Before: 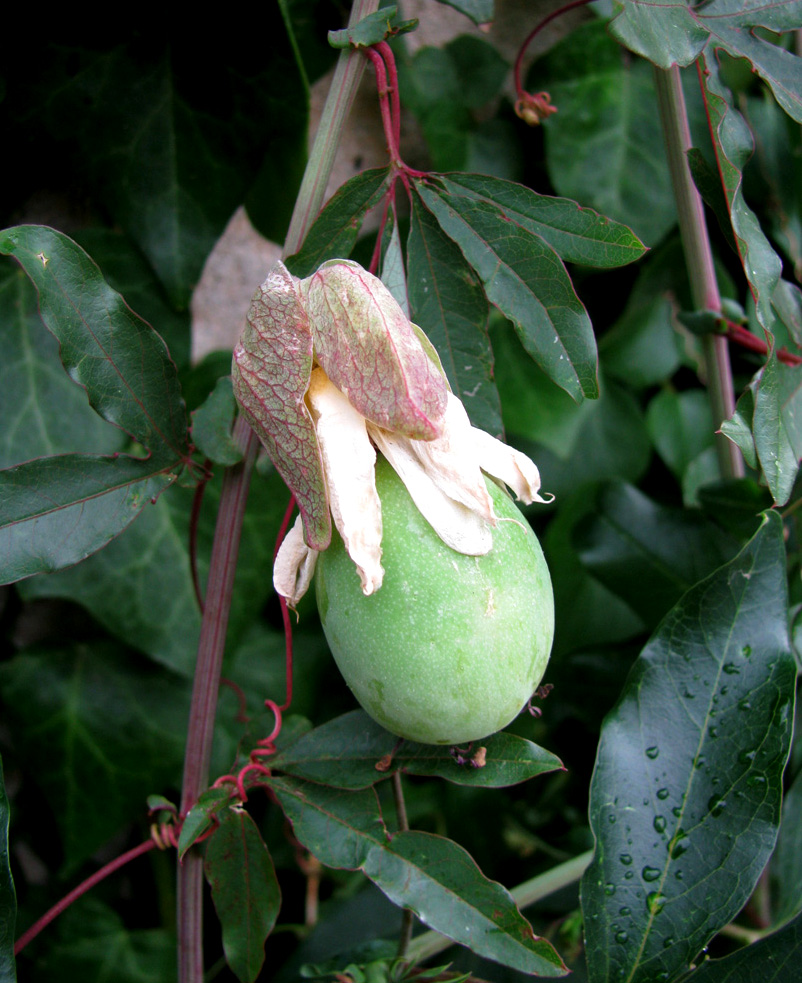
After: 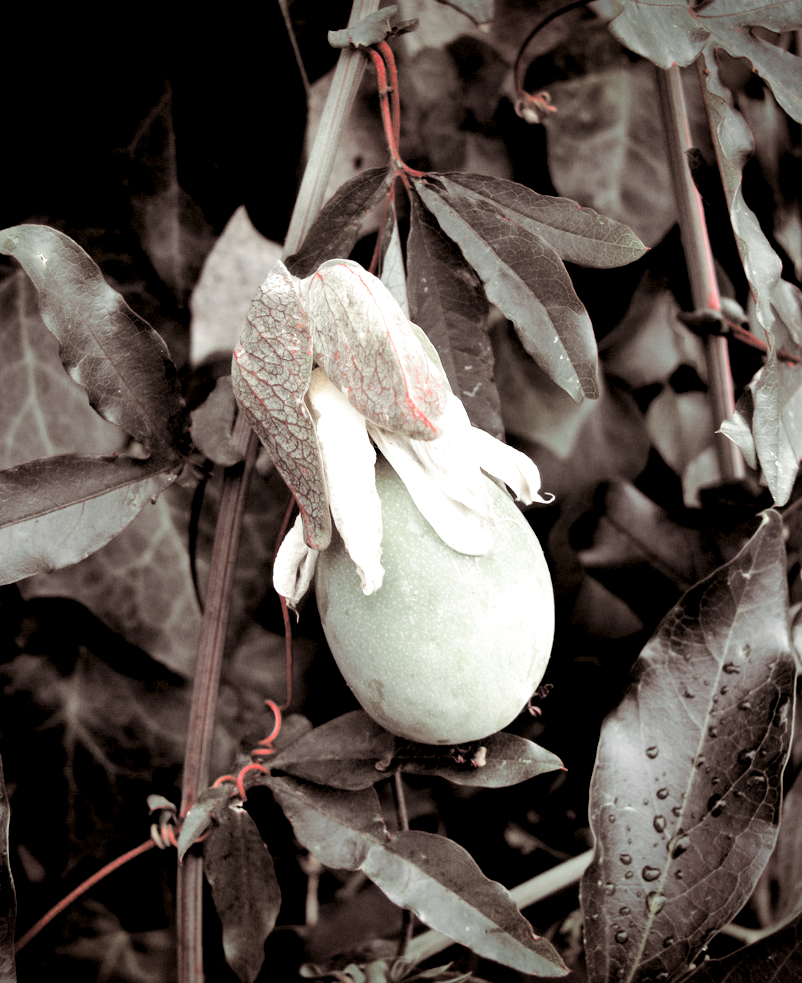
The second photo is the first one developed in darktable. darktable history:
exposure: exposure 0.2 EV, compensate highlight preservation false
shadows and highlights: shadows 32, highlights -32, soften with gaussian
tone curve: curves: ch0 [(0, 0) (0.004, 0.001) (0.133, 0.112) (0.325, 0.362) (0.832, 0.893) (1, 1)], color space Lab, linked channels, preserve colors none
contrast brightness saturation: brightness 0.18, saturation -0.5
vignetting: fall-off start 88.53%, fall-off radius 44.2%, saturation 0.376, width/height ratio 1.161
levels: levels [0.116, 0.574, 1]
color zones: curves: ch1 [(0, 0.831) (0.08, 0.771) (0.157, 0.268) (0.241, 0.207) (0.562, -0.005) (0.714, -0.013) (0.876, 0.01) (1, 0.831)]
split-toning: shadows › saturation 0.24, highlights › hue 54°, highlights › saturation 0.24
contrast equalizer: octaves 7, y [[0.528, 0.548, 0.563, 0.562, 0.546, 0.526], [0.55 ×6], [0 ×6], [0 ×6], [0 ×6]]
color correction: highlights a* -5.94, highlights b* 9.48, shadows a* 10.12, shadows b* 23.94
